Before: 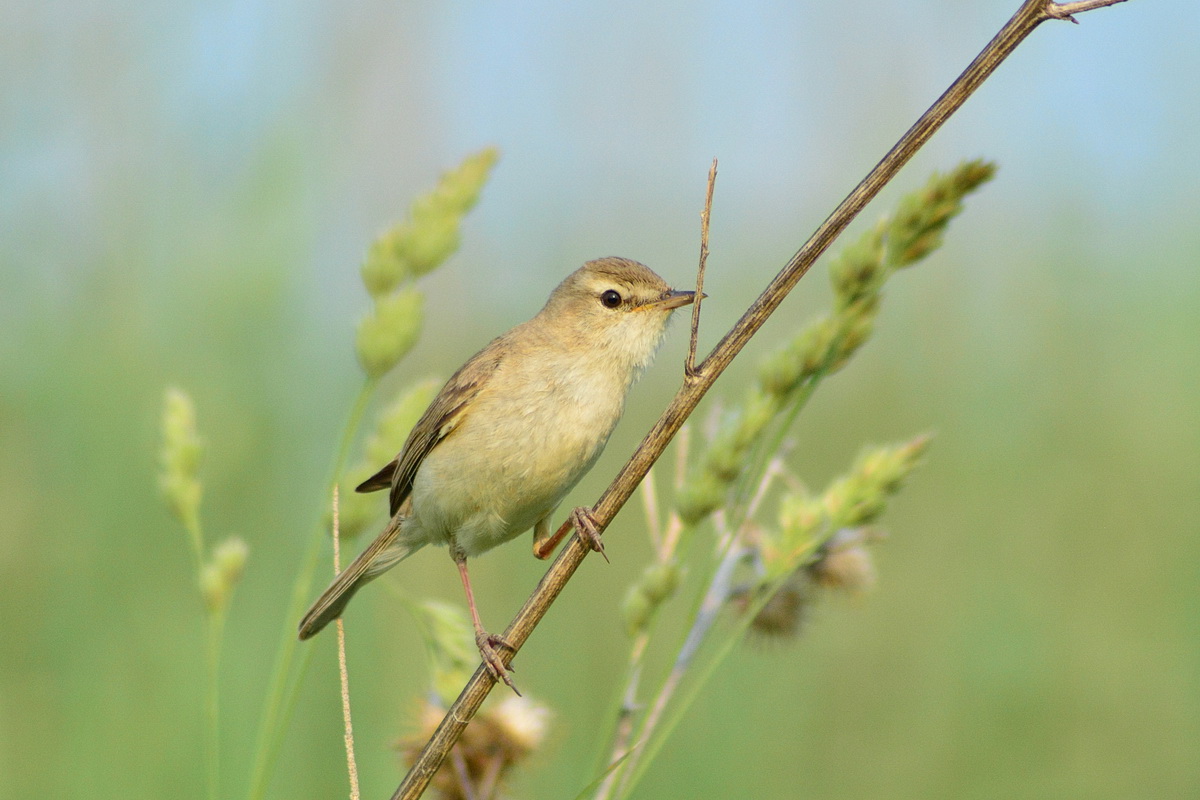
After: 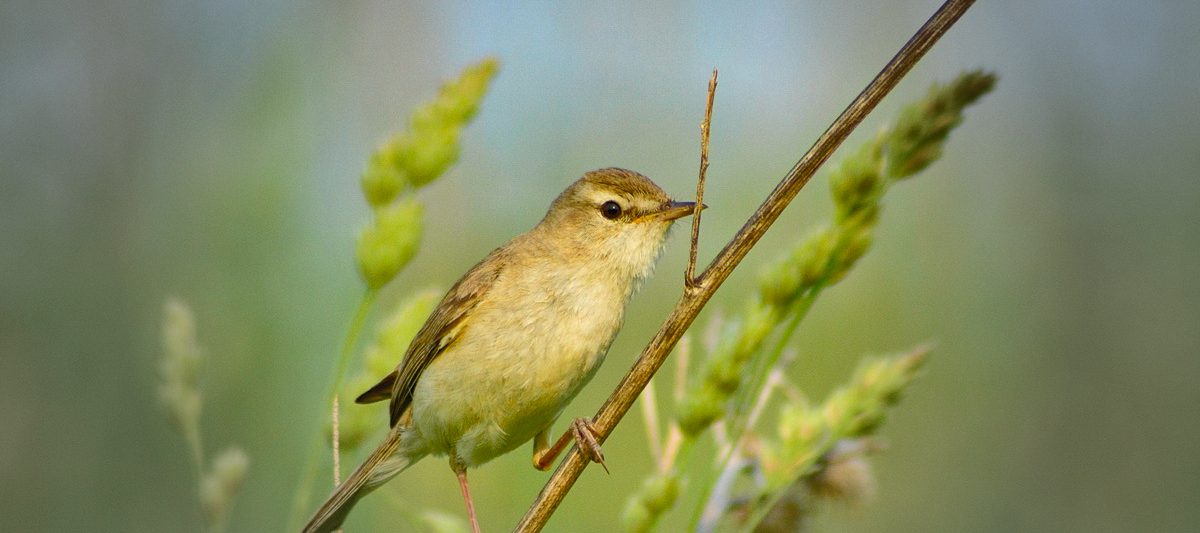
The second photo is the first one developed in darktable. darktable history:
crop: top 11.149%, bottom 22.137%
haze removal: compatibility mode true, adaptive false
vignetting: fall-off start 40.45%, fall-off radius 40.35%
contrast brightness saturation: brightness 0.148
color balance rgb: power › chroma 0.226%, power › hue 60.38°, linear chroma grading › global chroma 8.979%, perceptual saturation grading › global saturation 20%, perceptual saturation grading › highlights -25.138%, perceptual saturation grading › shadows 25.689%
shadows and highlights: shadows 76.36, highlights -61, soften with gaussian
